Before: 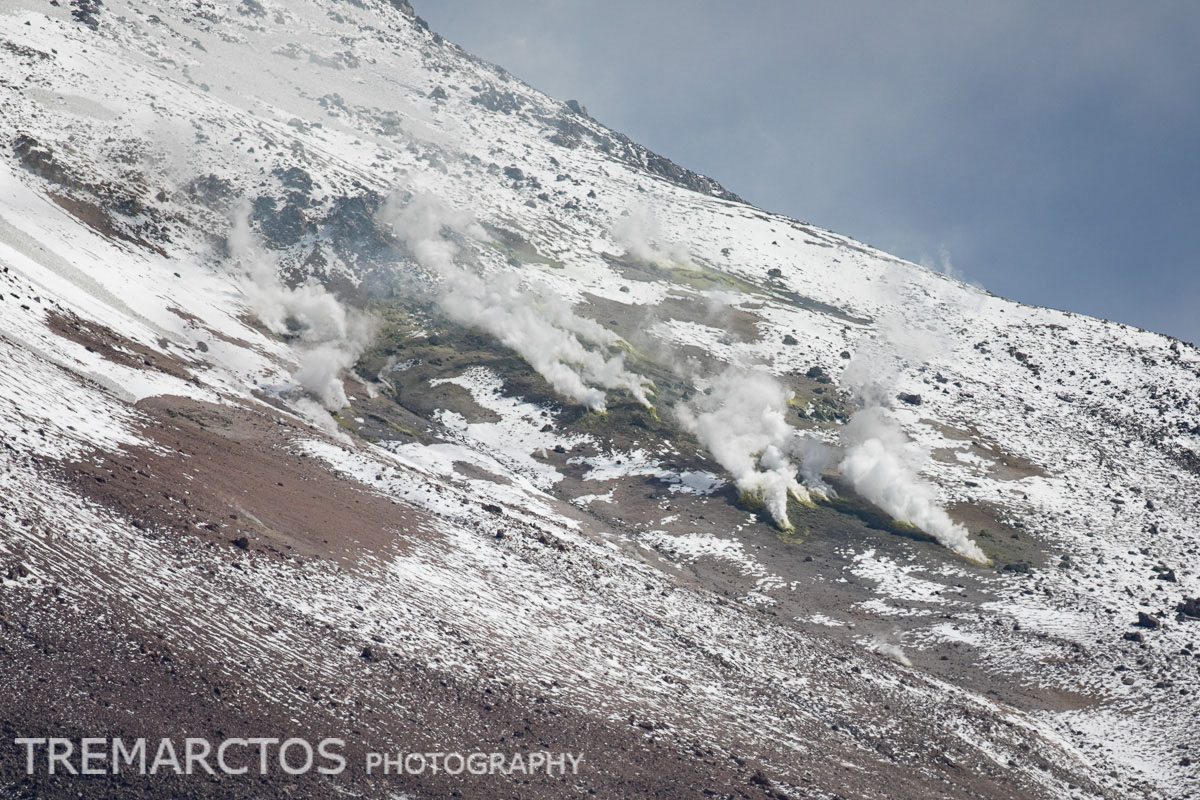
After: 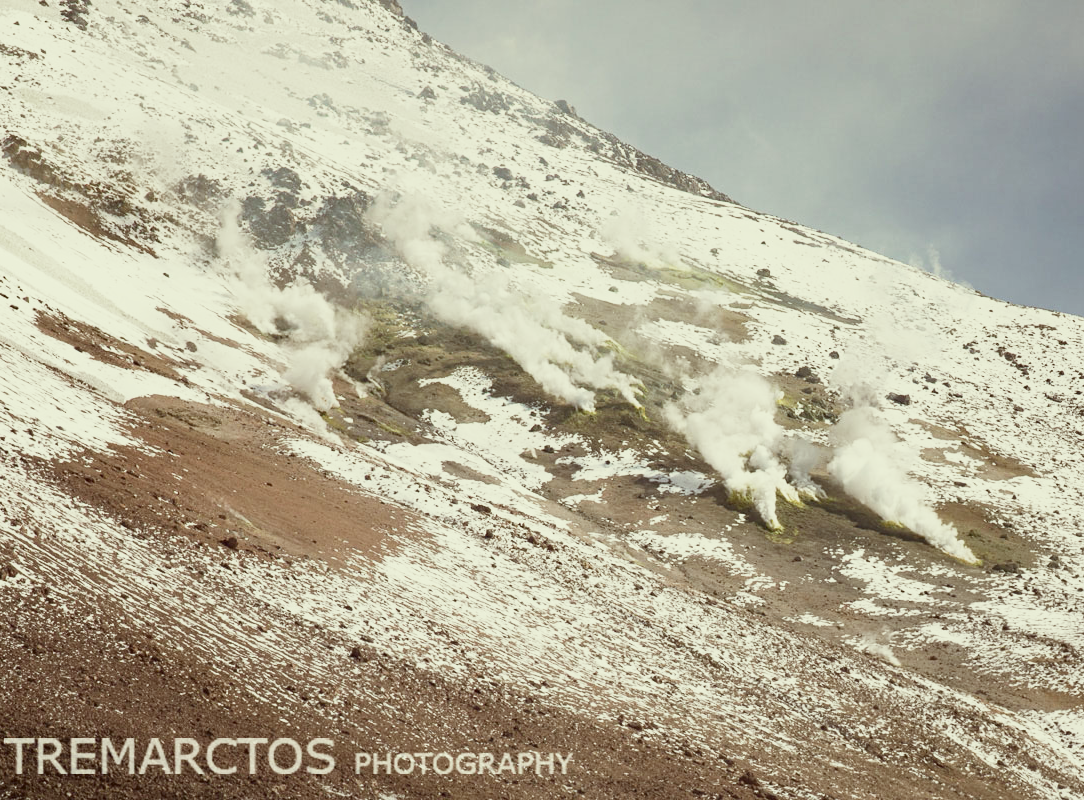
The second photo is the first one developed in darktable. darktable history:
crop and rotate: left 0.954%, right 8.649%
color correction: highlights a* -5.24, highlights b* 9.8, shadows a* 9.77, shadows b* 24.88
base curve: curves: ch0 [(0, 0) (0.088, 0.125) (0.176, 0.251) (0.354, 0.501) (0.613, 0.749) (1, 0.877)], preserve colors none
